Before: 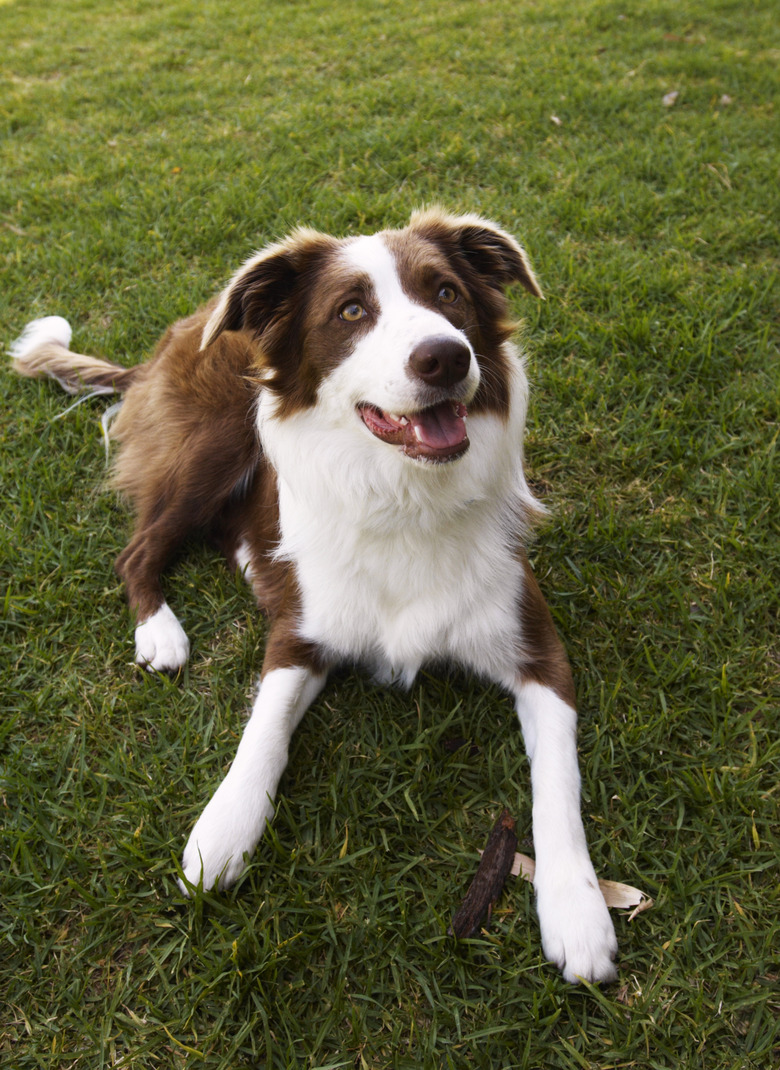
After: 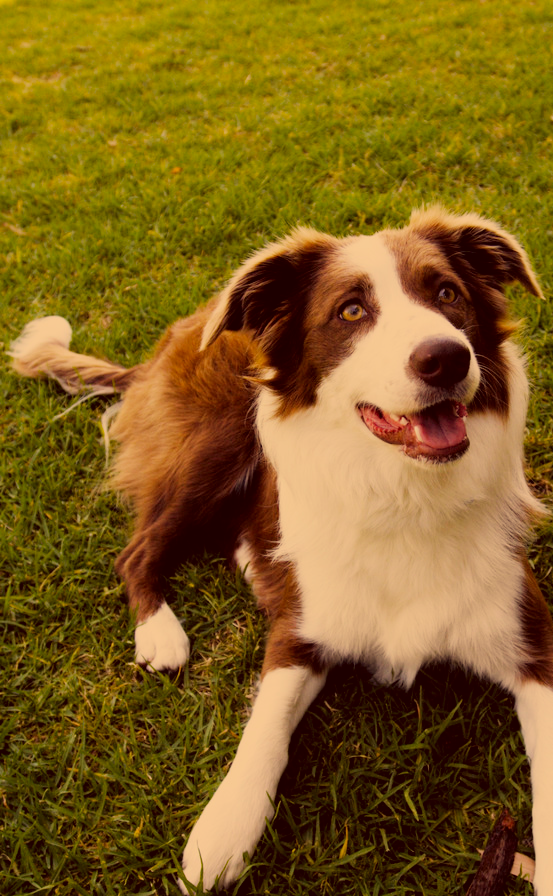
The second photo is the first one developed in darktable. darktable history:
filmic rgb: black relative exposure -7.65 EV, white relative exposure 4.56 EV, hardness 3.61
crop: right 29.05%, bottom 16.215%
color correction: highlights a* 9.77, highlights b* 39.44, shadows a* 14.03, shadows b* 3.56
color zones: mix 31.09%
